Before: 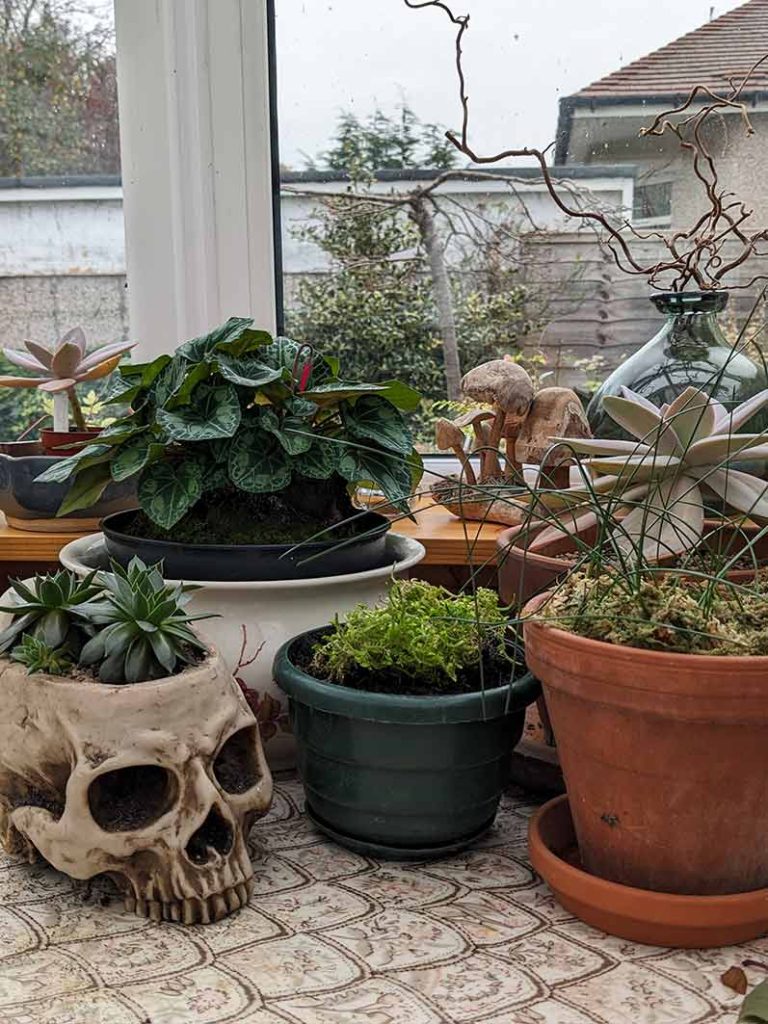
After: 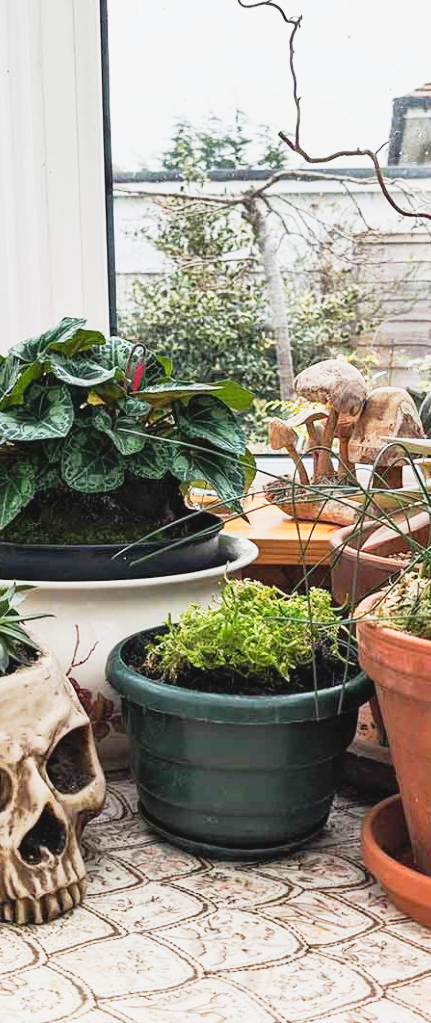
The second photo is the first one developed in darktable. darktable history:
tone curve: curves: ch0 [(0, 0.052) (0.207, 0.35) (0.392, 0.592) (0.54, 0.803) (0.725, 0.922) (0.99, 0.974)], preserve colors none
crop: left 21.858%, right 21.978%, bottom 0.011%
